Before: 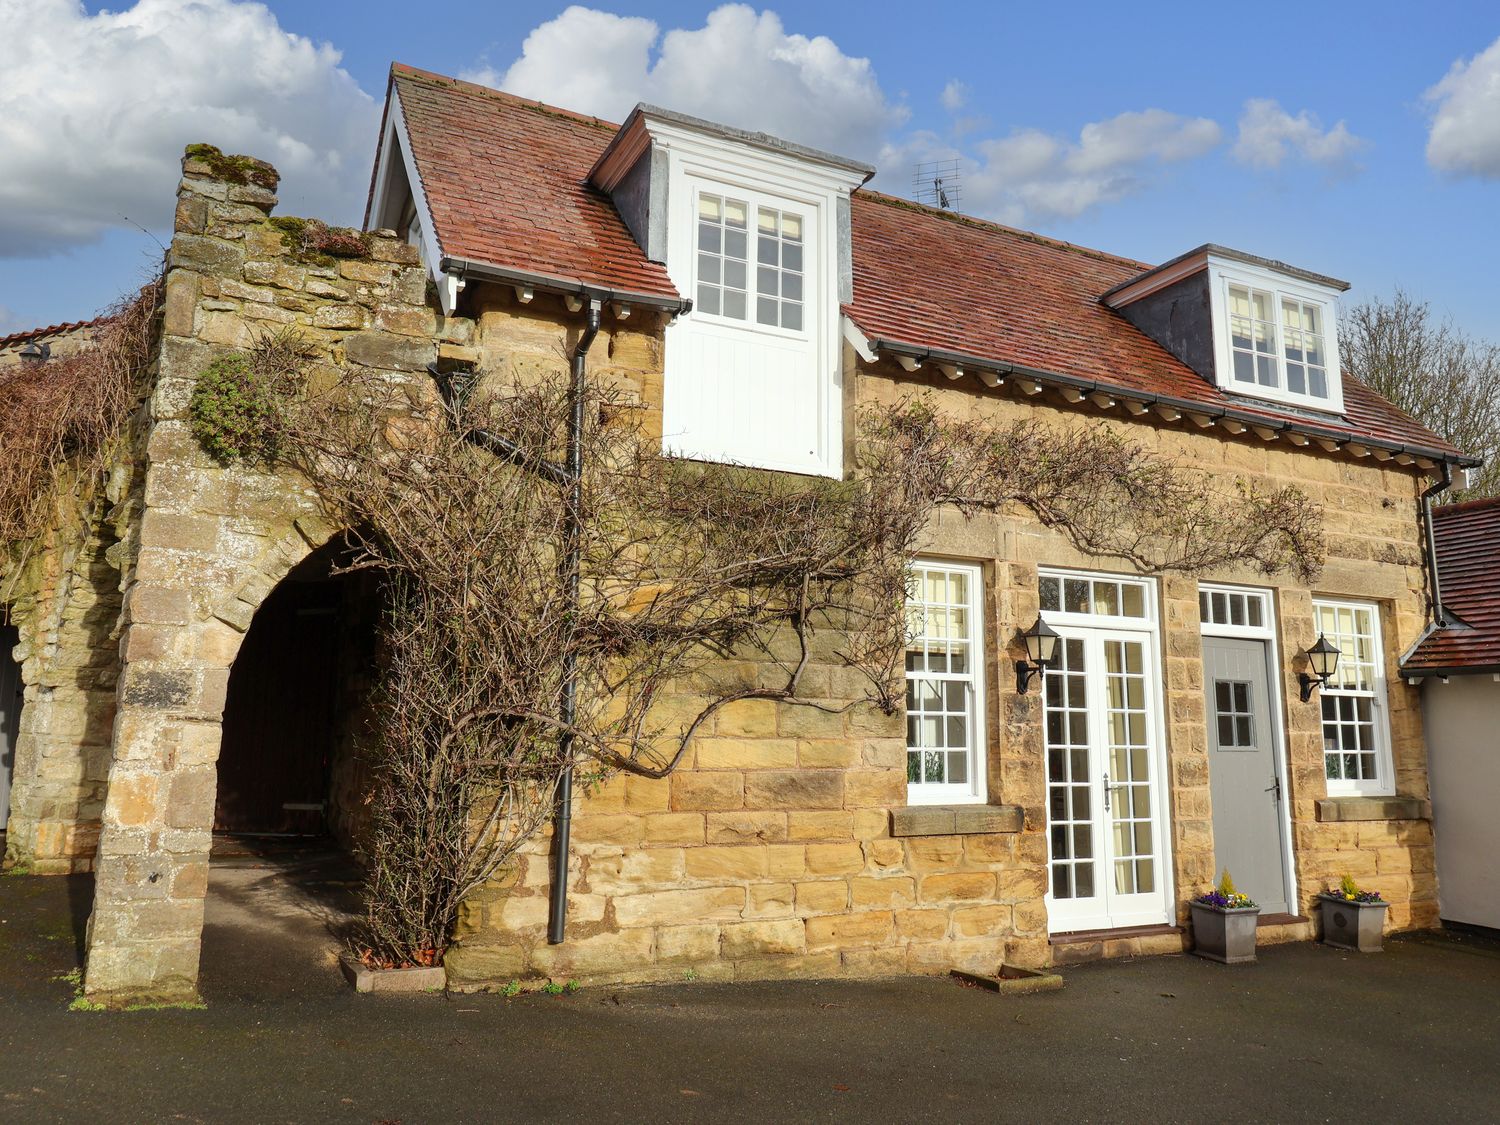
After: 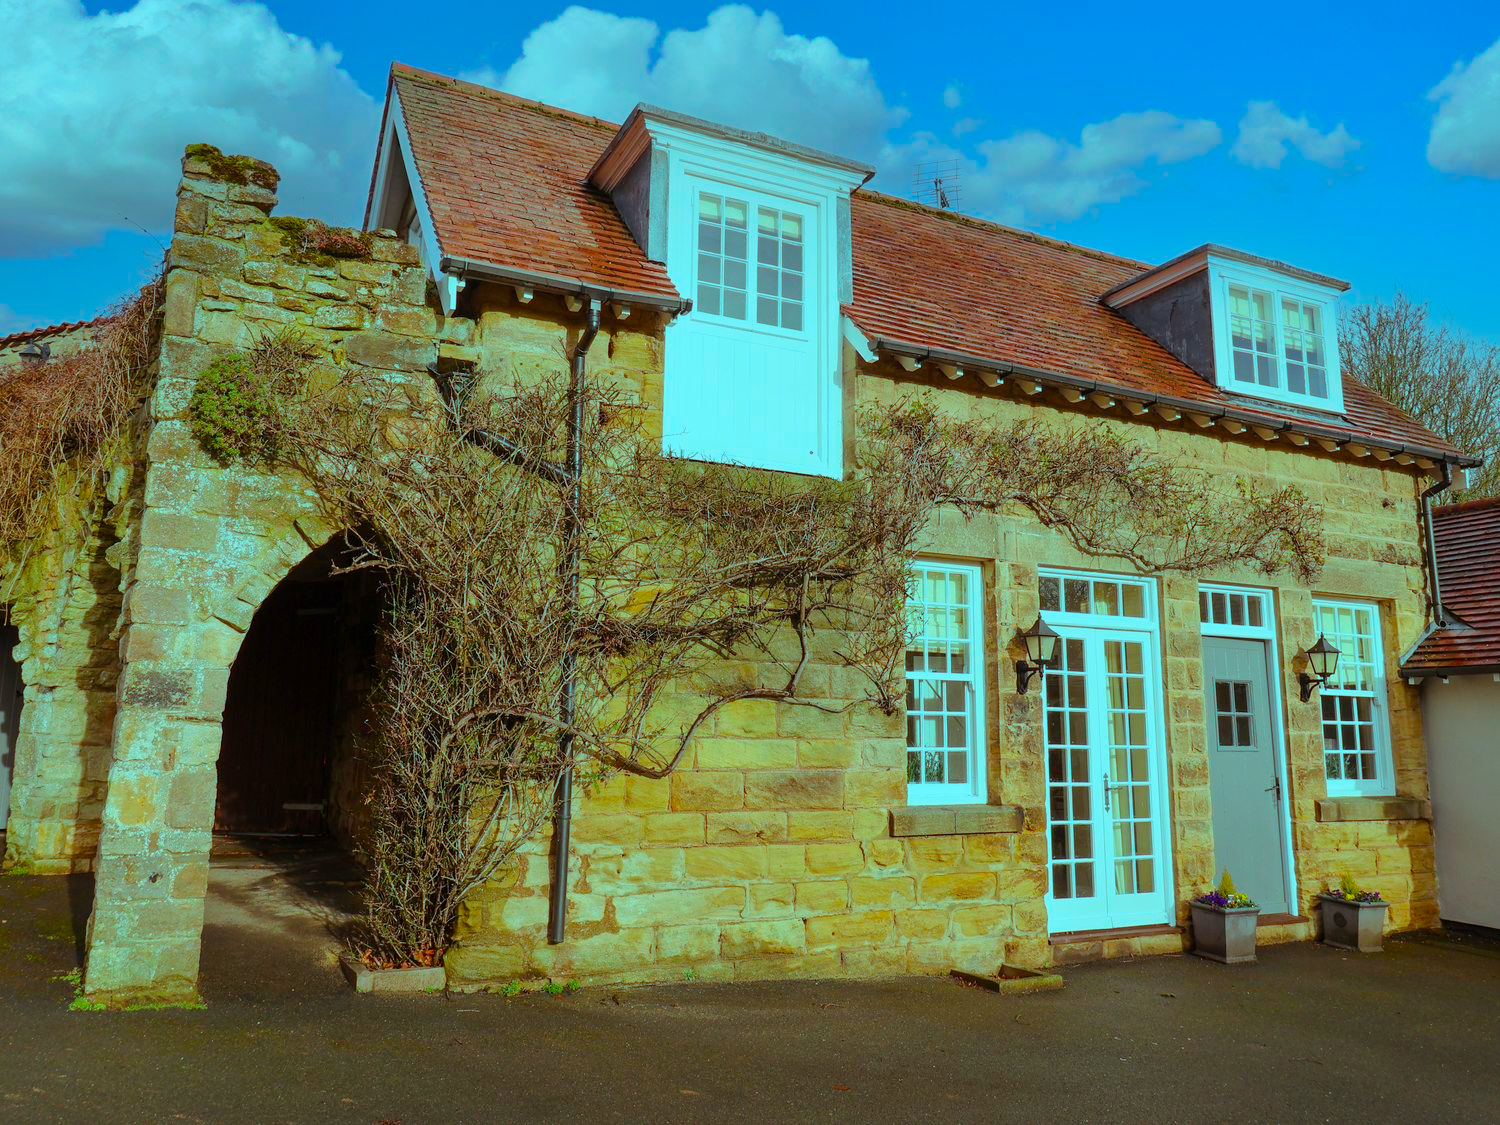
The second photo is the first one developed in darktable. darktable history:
color balance rgb: shadows lift › hue 86.3°, highlights gain › luminance -33.246%, highlights gain › chroma 5.581%, highlights gain › hue 219.03°, perceptual saturation grading › global saturation 31.237%, perceptual brilliance grading › global brilliance 3.159%, global vibrance 20%
tone equalizer: on, module defaults
